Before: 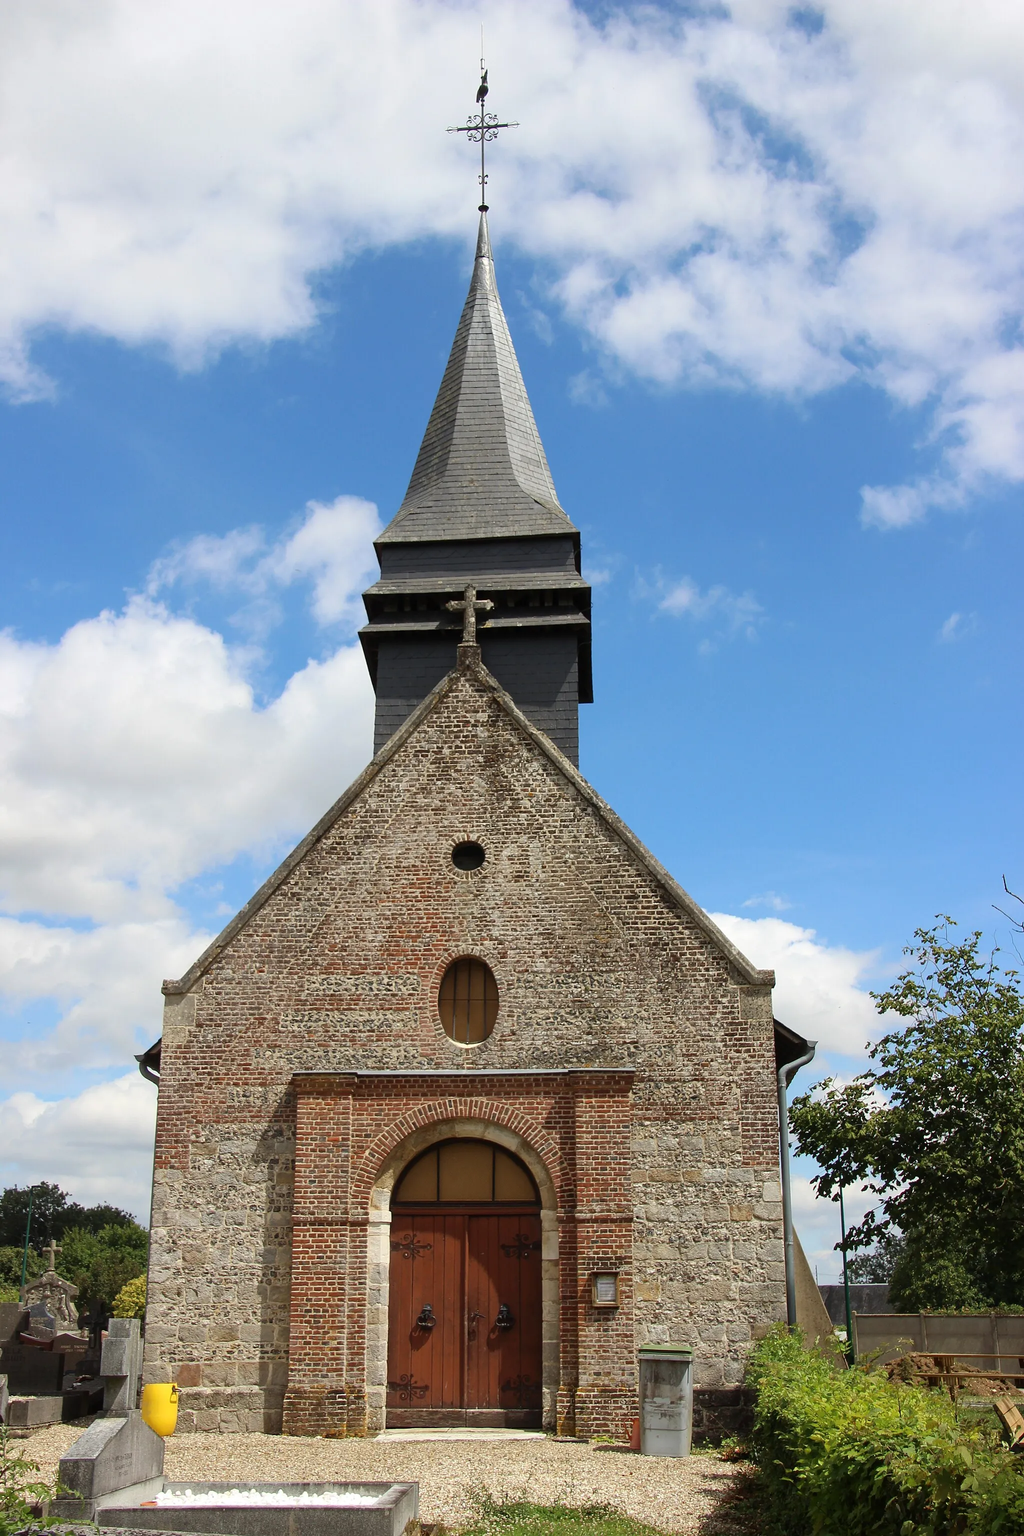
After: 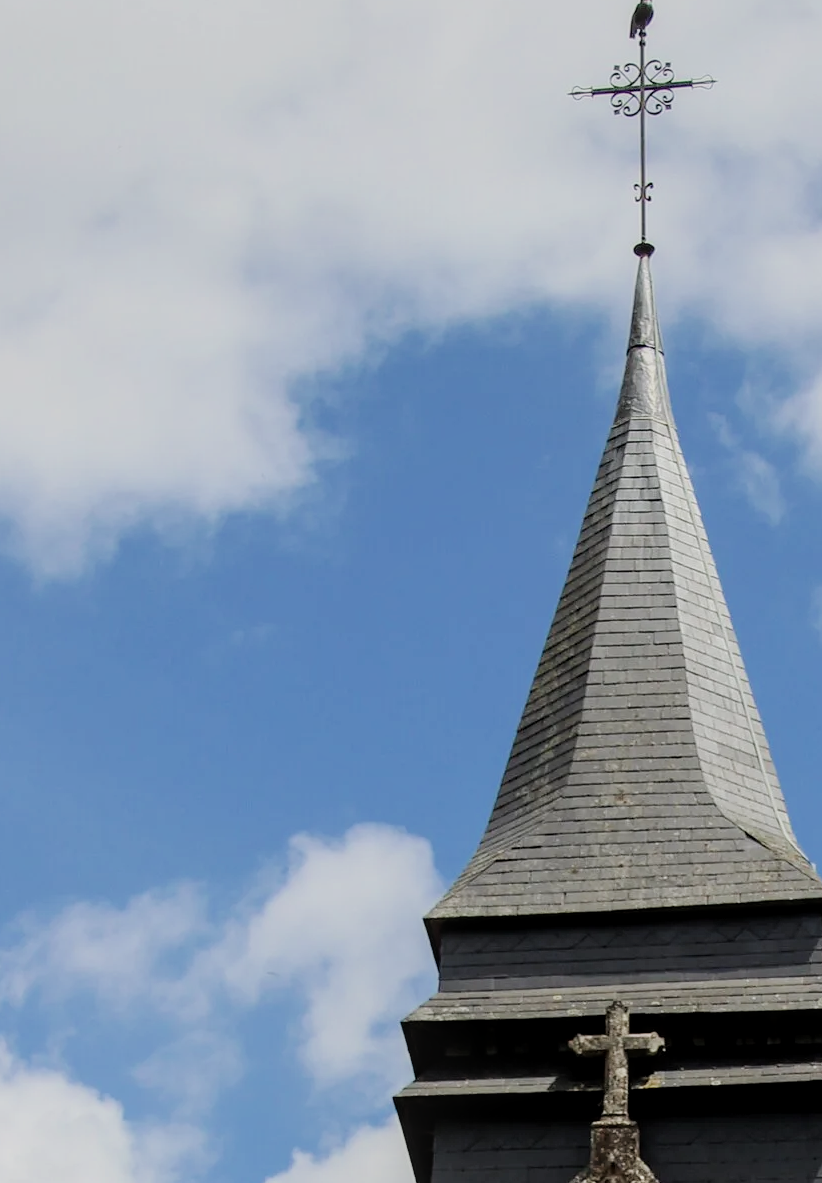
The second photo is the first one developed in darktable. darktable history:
tone equalizer: edges refinement/feathering 500, mask exposure compensation -1.57 EV, preserve details no
exposure: exposure 0.203 EV, compensate exposure bias true, compensate highlight preservation false
local contrast: on, module defaults
filmic rgb: black relative exposure -7.16 EV, white relative exposure 5.36 EV, hardness 3.03
crop: left 15.782%, top 5.437%, right 44.065%, bottom 56.05%
